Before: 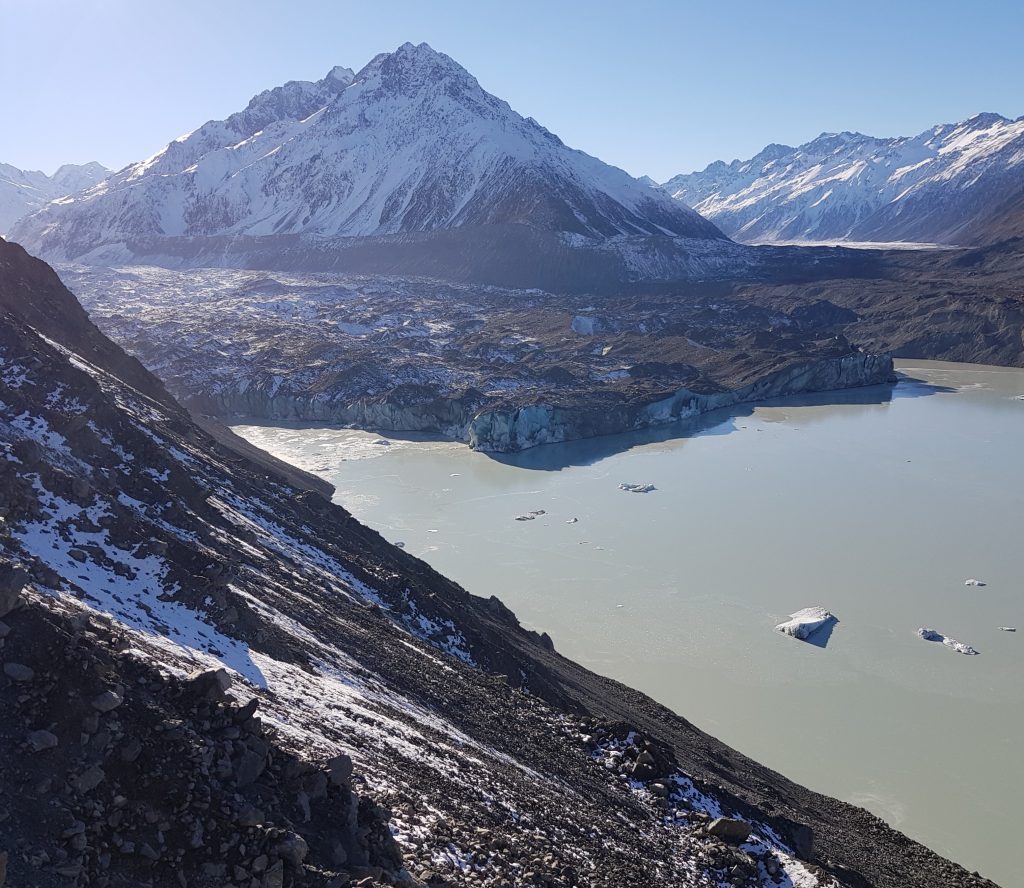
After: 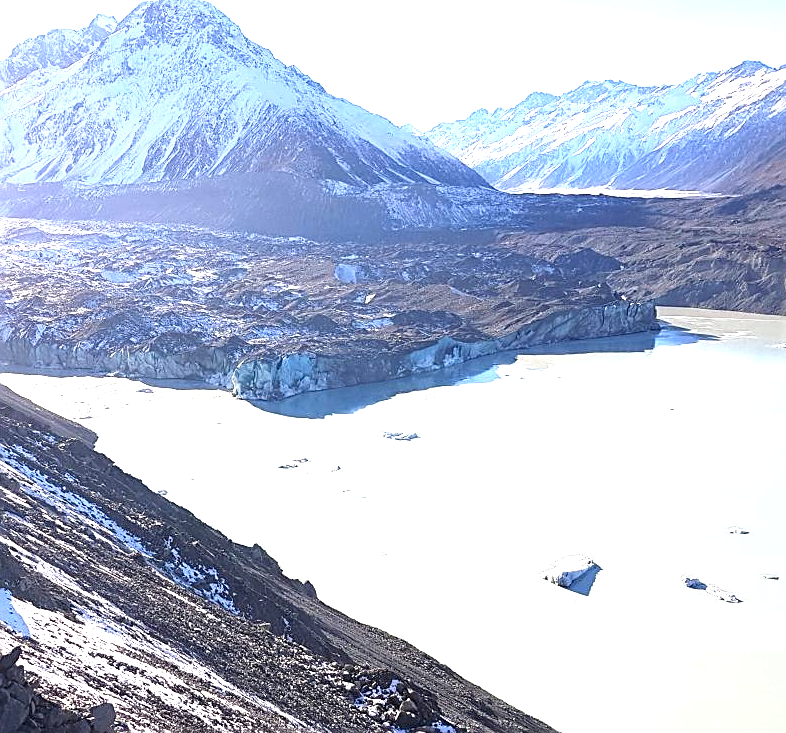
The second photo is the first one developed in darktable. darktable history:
sharpen: on, module defaults
crop: left 23.148%, top 5.914%, bottom 11.52%
exposure: black level correction 0.001, exposure 1.717 EV, compensate exposure bias true, compensate highlight preservation false
